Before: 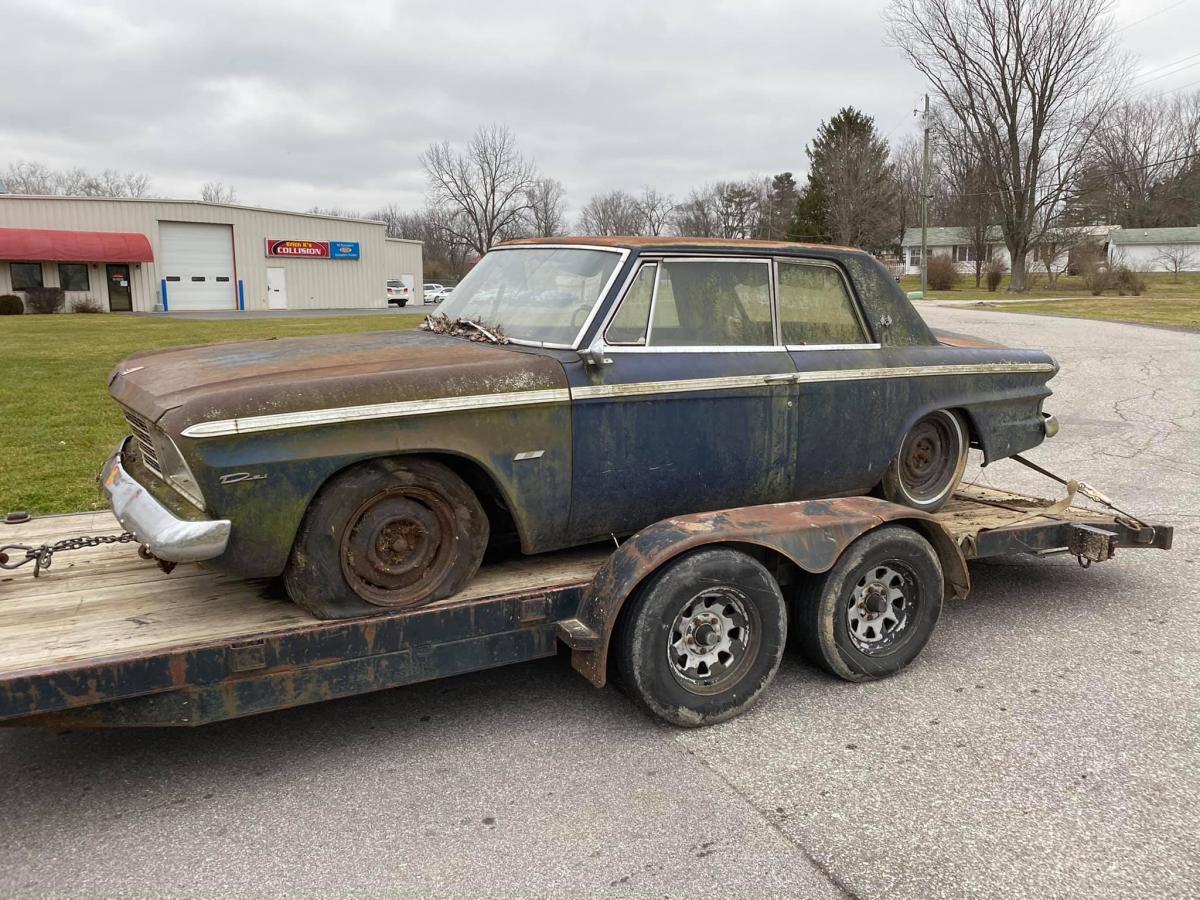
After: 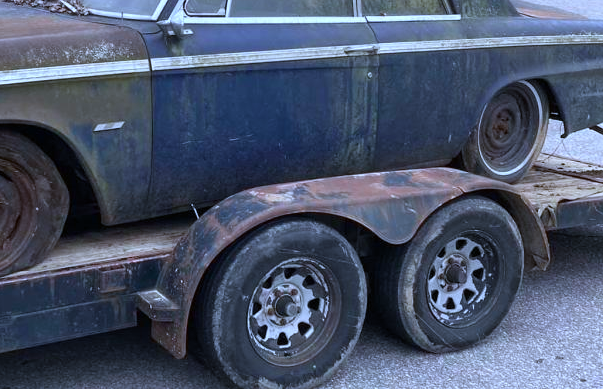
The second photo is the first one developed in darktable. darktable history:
color calibration: illuminant as shot in camera, adaptation linear Bradford (ICC v4), x 0.406, y 0.405, temperature 3570.35 K, saturation algorithm version 1 (2020)
crop: left 35.03%, top 36.625%, right 14.663%, bottom 20.057%
